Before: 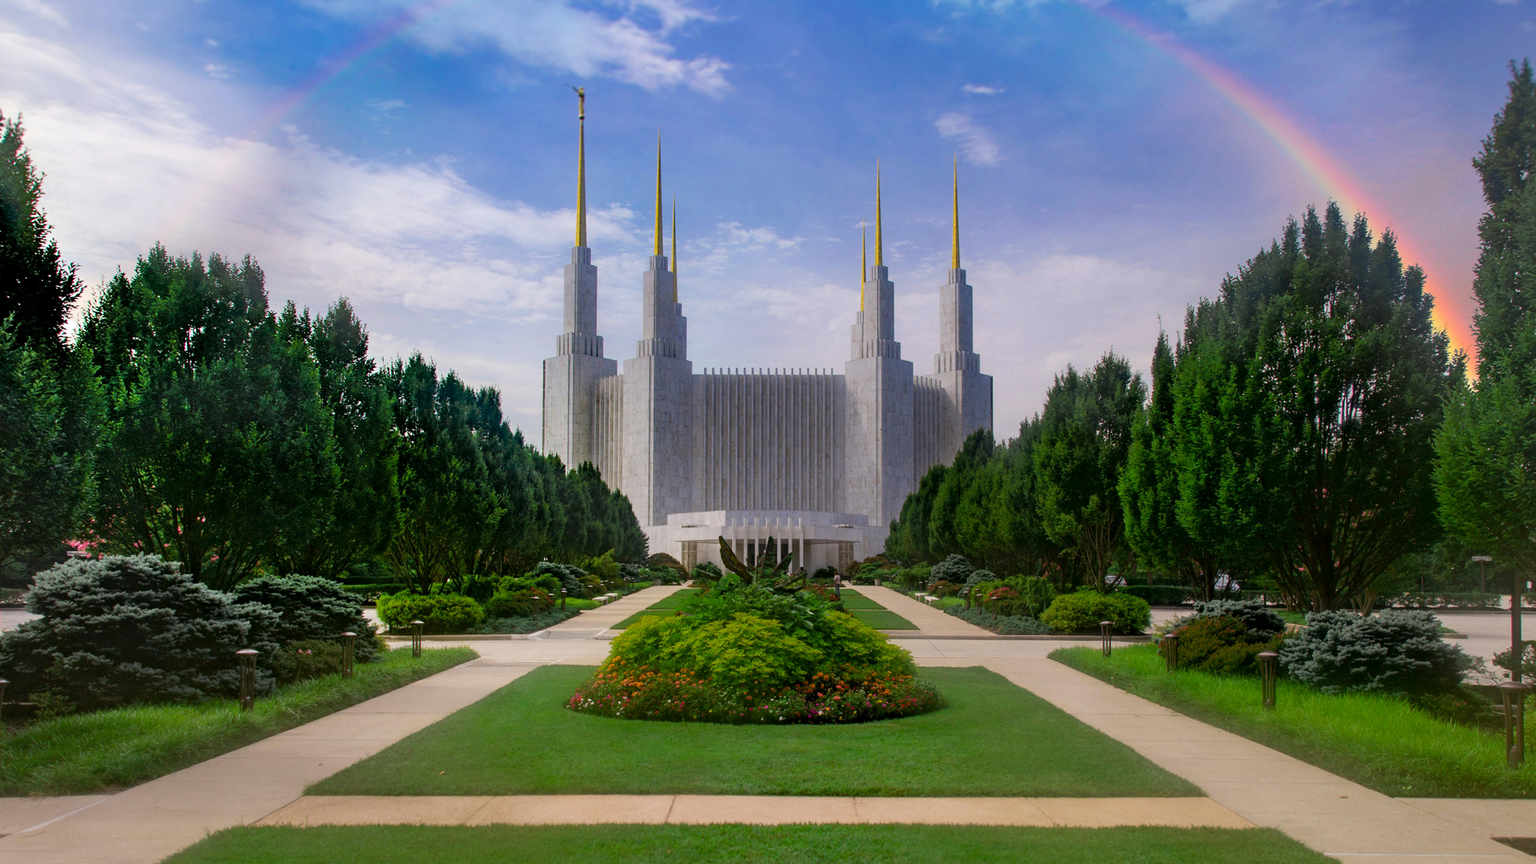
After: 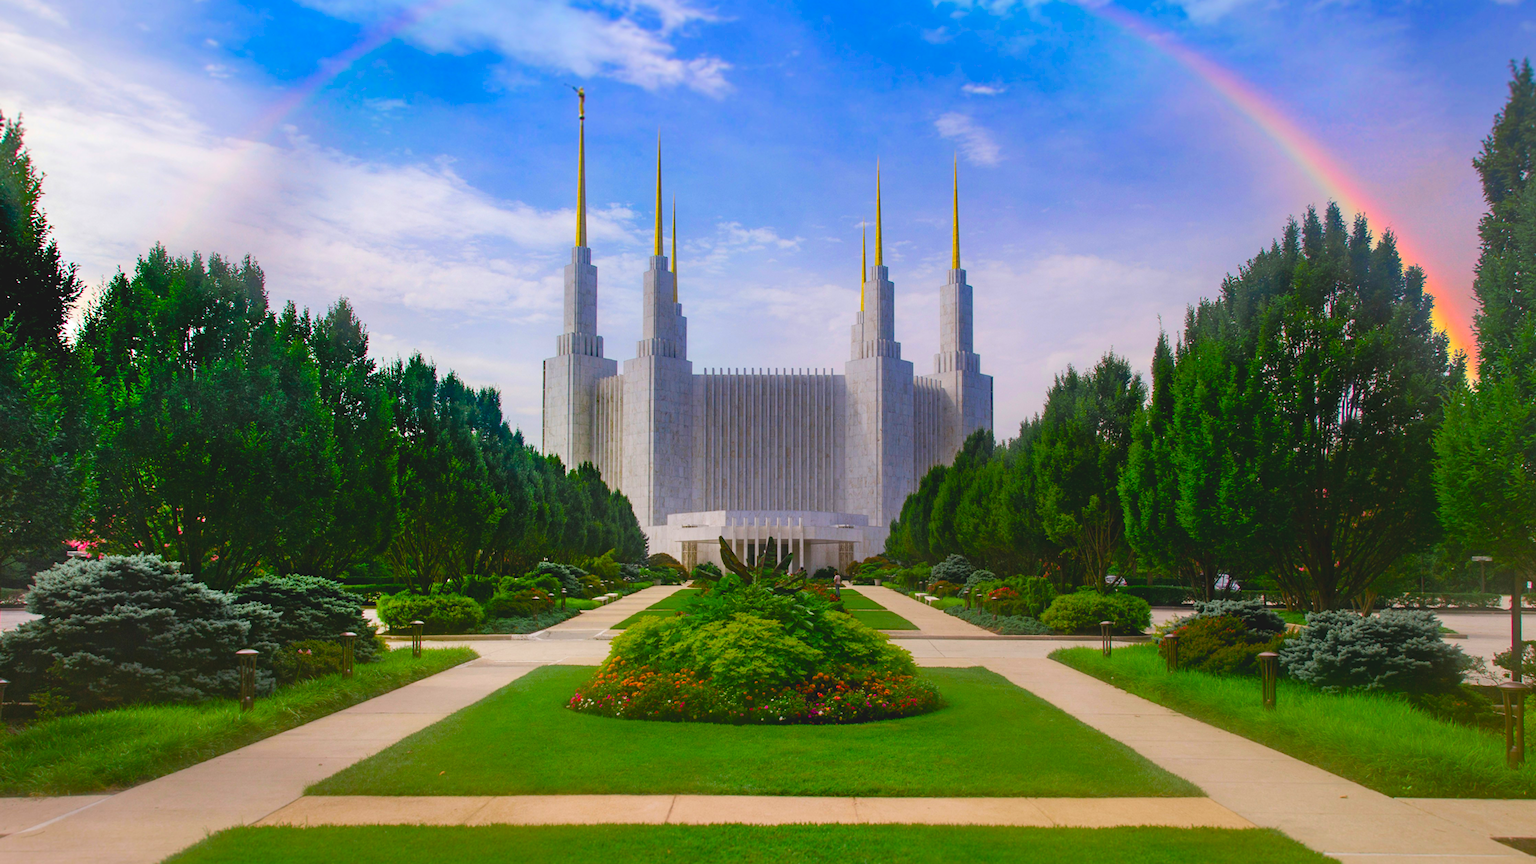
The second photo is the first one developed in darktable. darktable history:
exposure: compensate highlight preservation false
contrast brightness saturation: contrast 0.028, brightness 0.066, saturation 0.133
color balance rgb: shadows lift › luminance -9.885%, global offset › luminance 0.769%, perceptual saturation grading › global saturation 35.056%, perceptual saturation grading › highlights -29.913%, perceptual saturation grading › shadows 35.763%, global vibrance 20%
